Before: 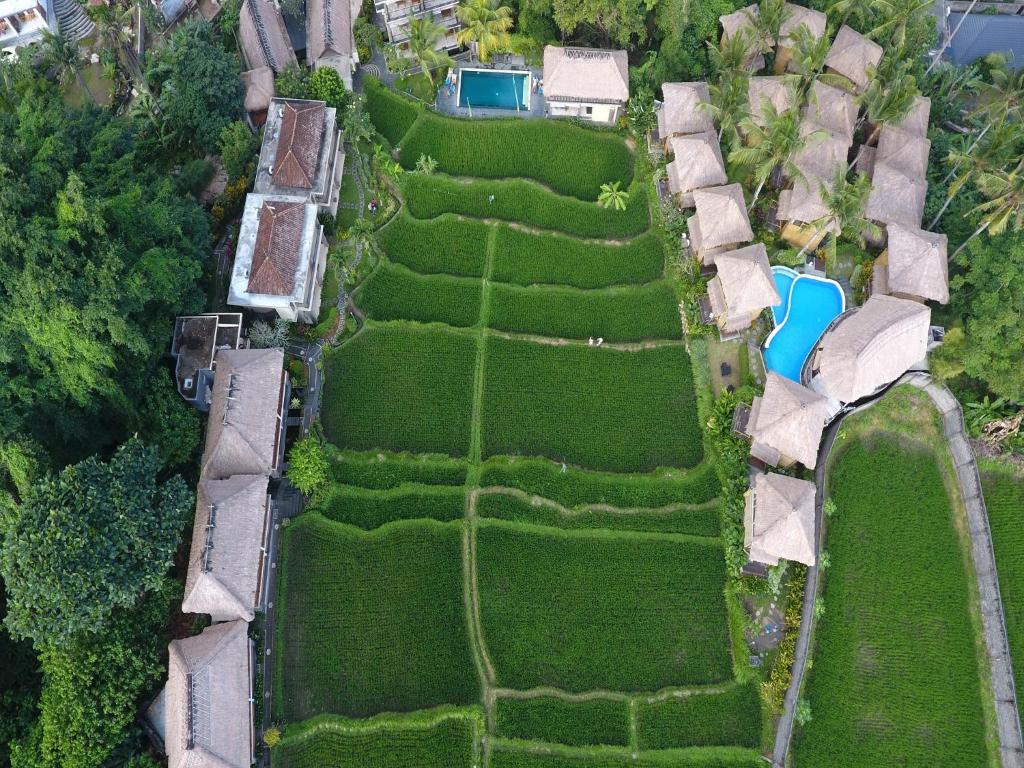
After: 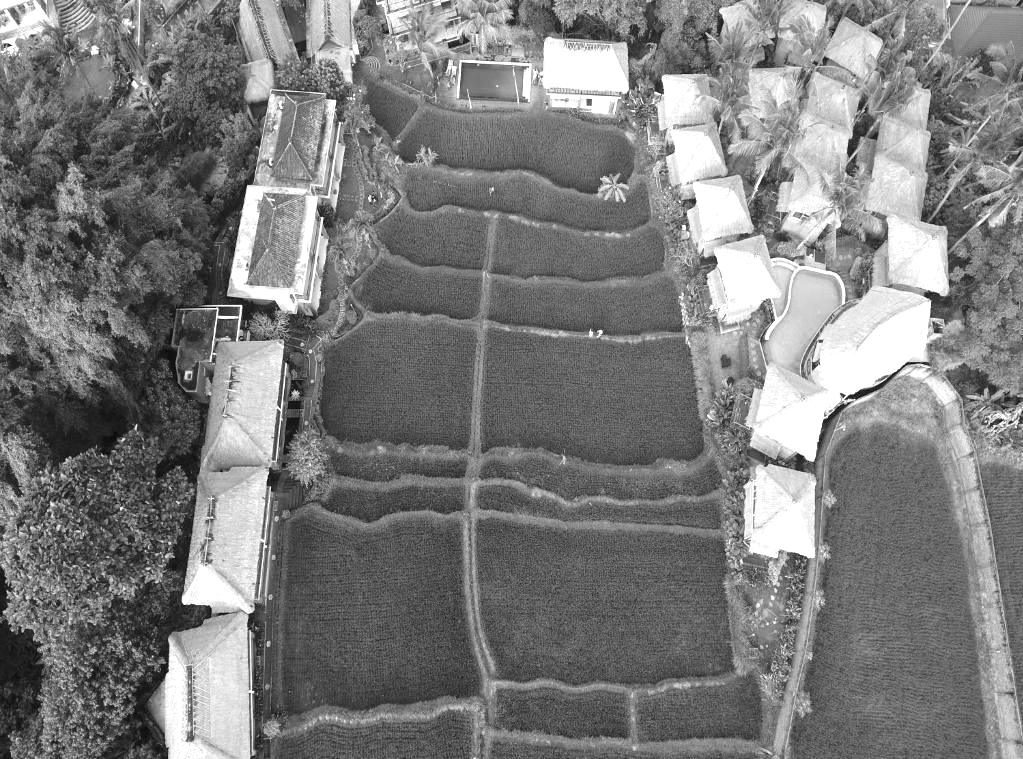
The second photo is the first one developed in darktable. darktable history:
monochrome: a -11.7, b 1.62, size 0.5, highlights 0.38
contrast brightness saturation: contrast 0.07
crop: top 1.049%, right 0.001%
exposure: exposure 0.781 EV, compensate highlight preservation false
